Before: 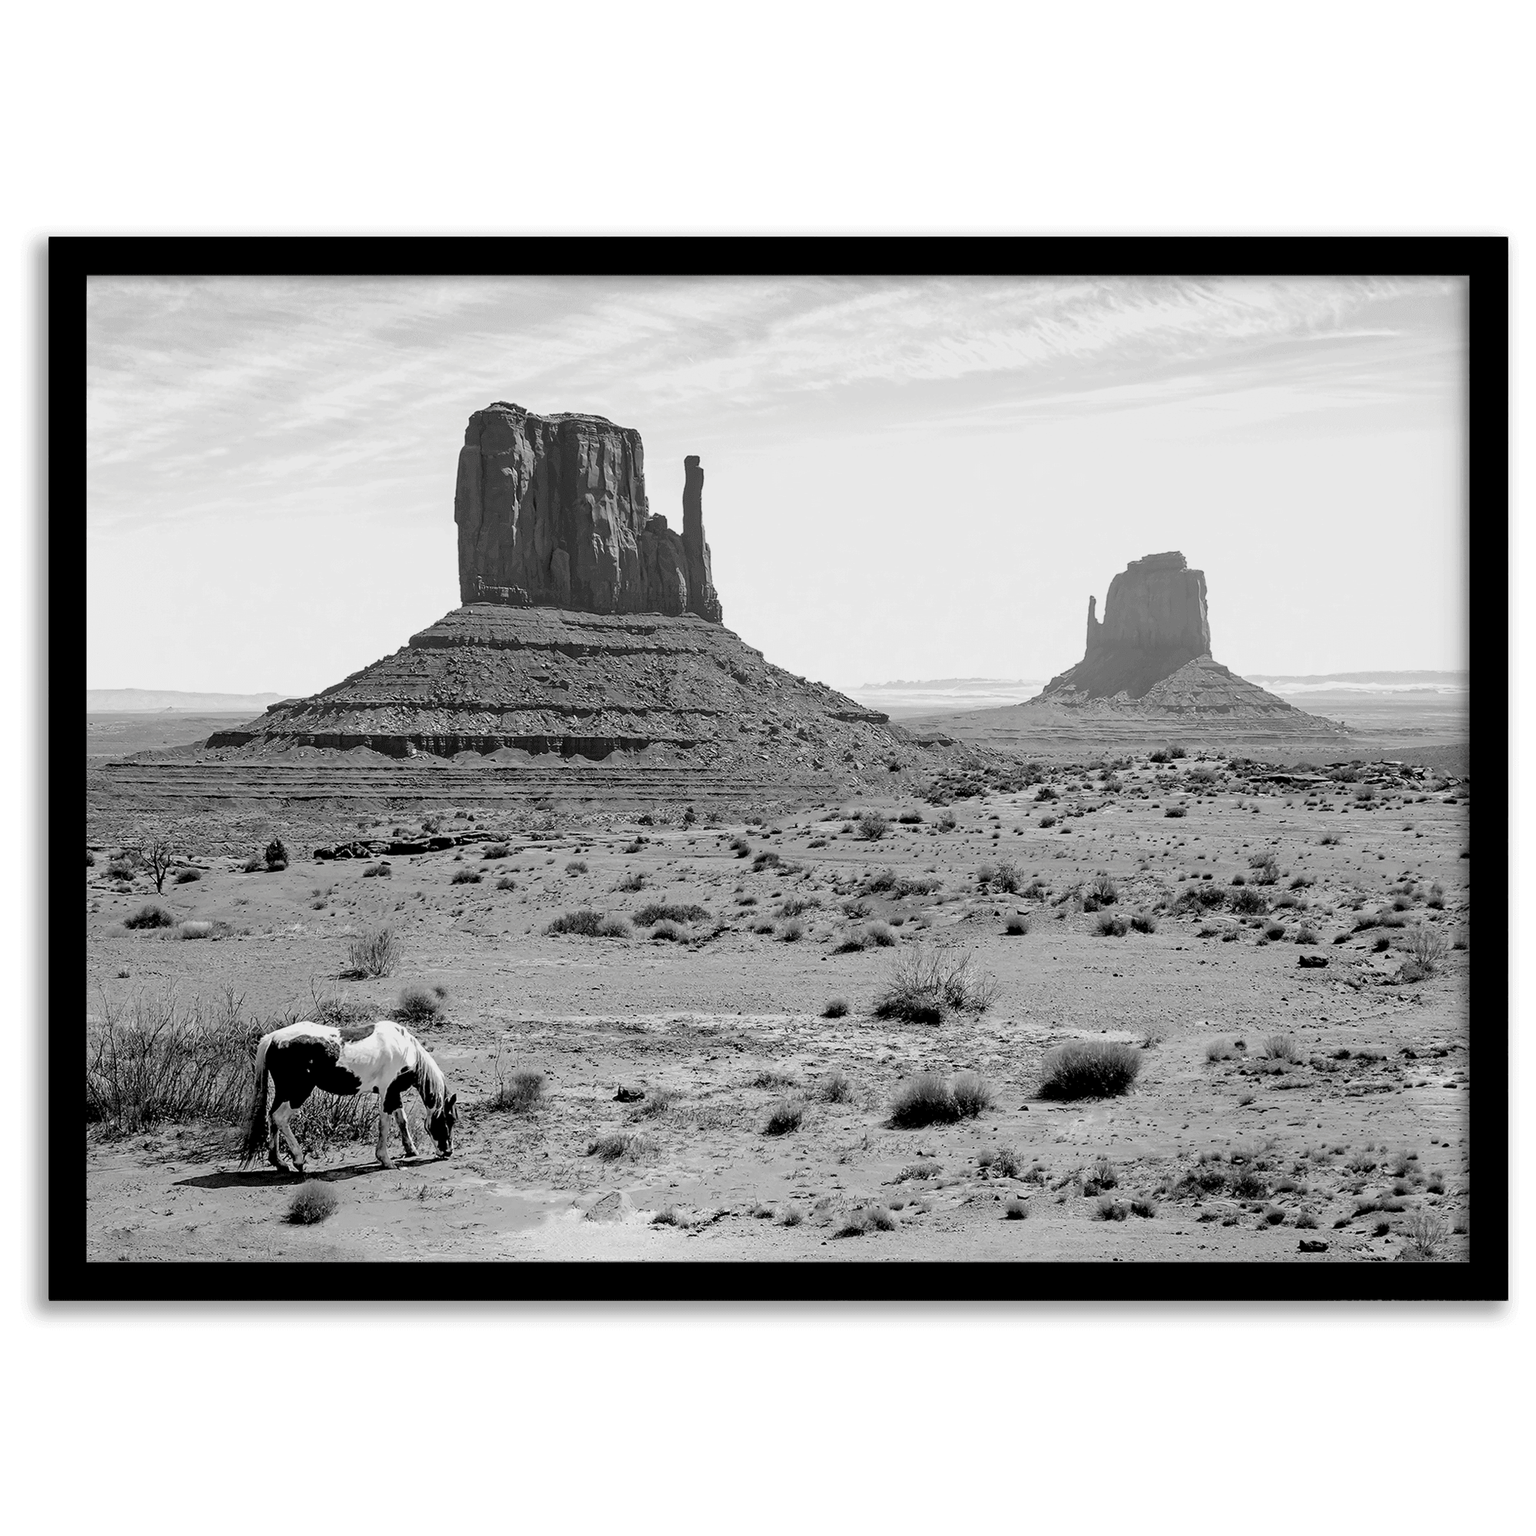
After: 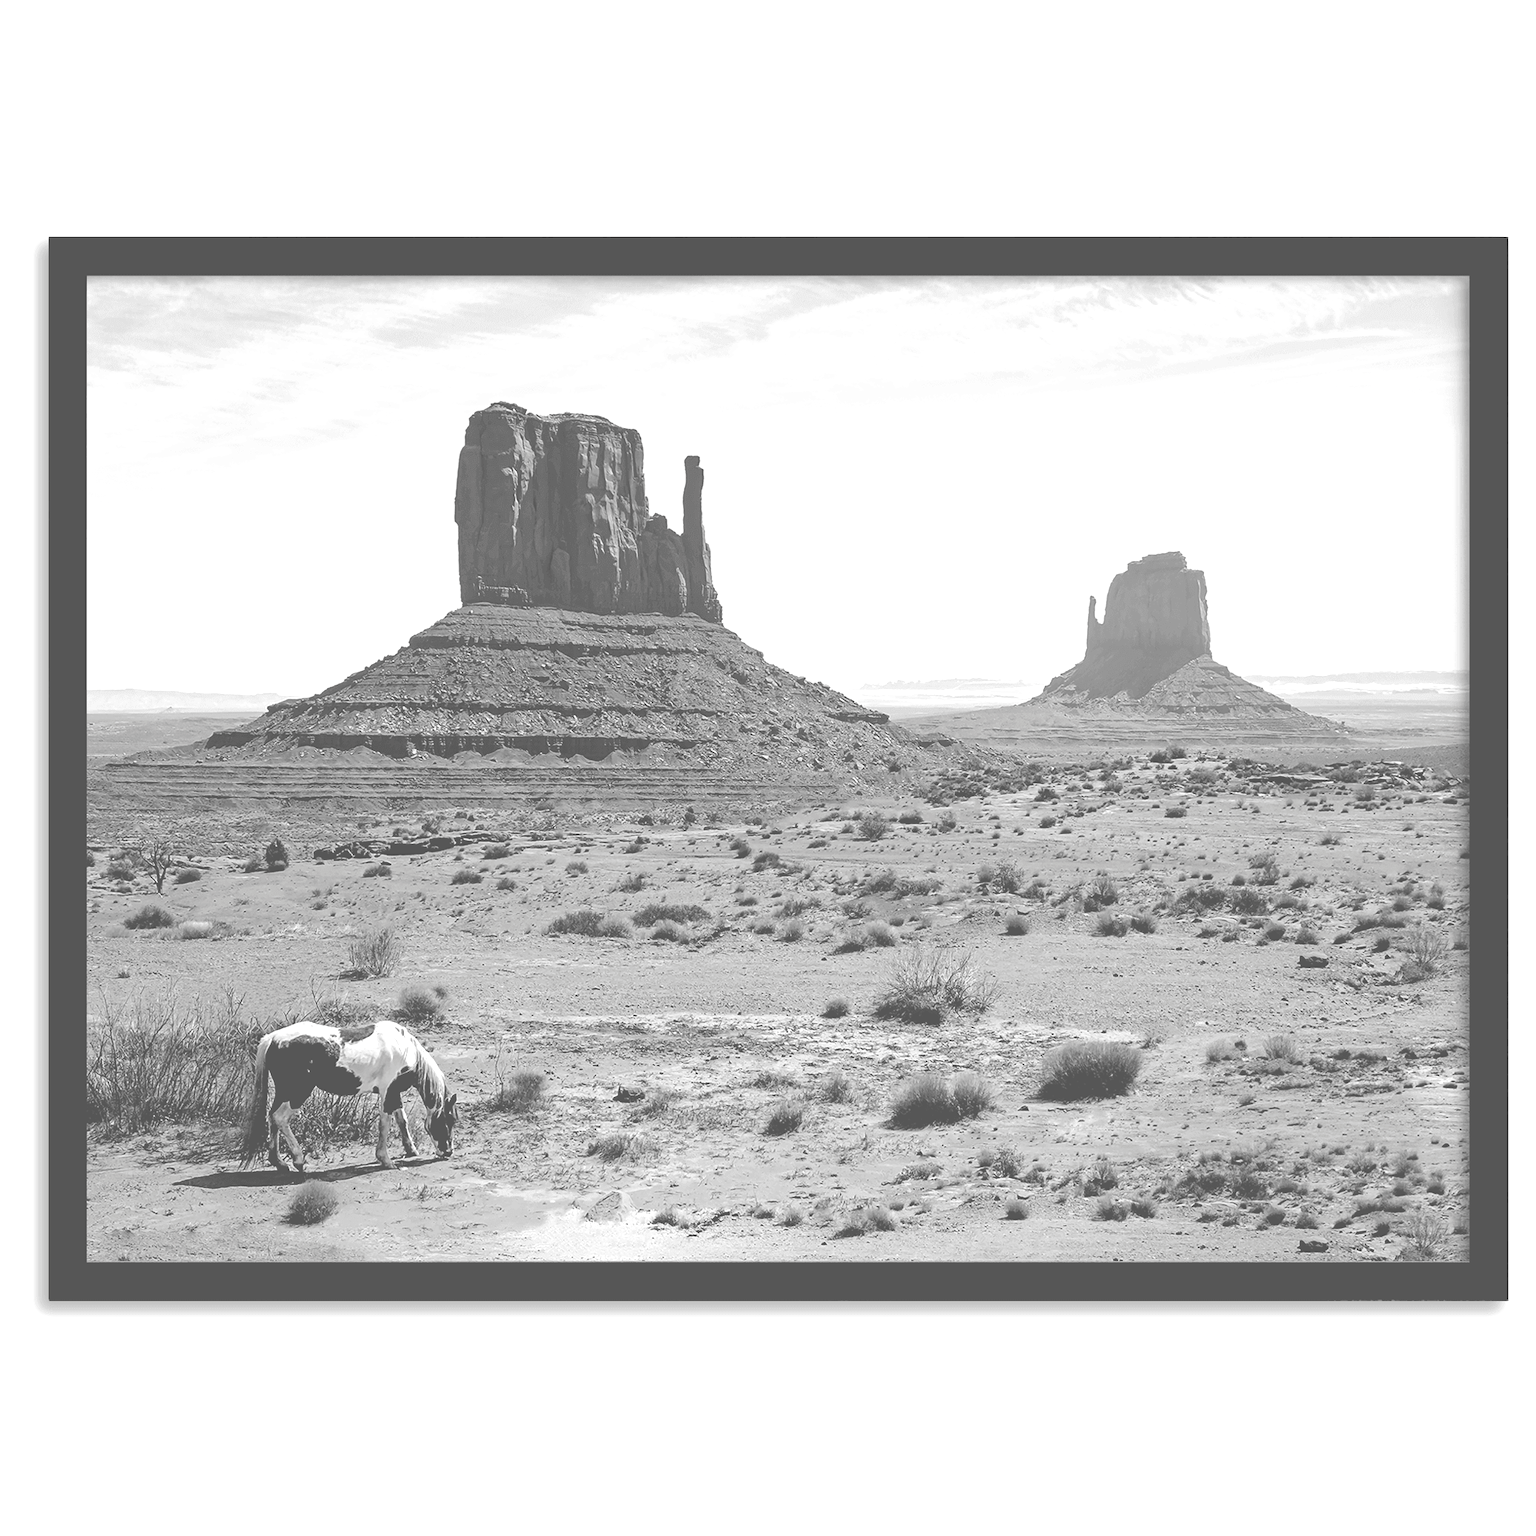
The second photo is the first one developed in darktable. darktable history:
exposure: black level correction -0.072, exposure 0.502 EV, compensate highlight preservation false
